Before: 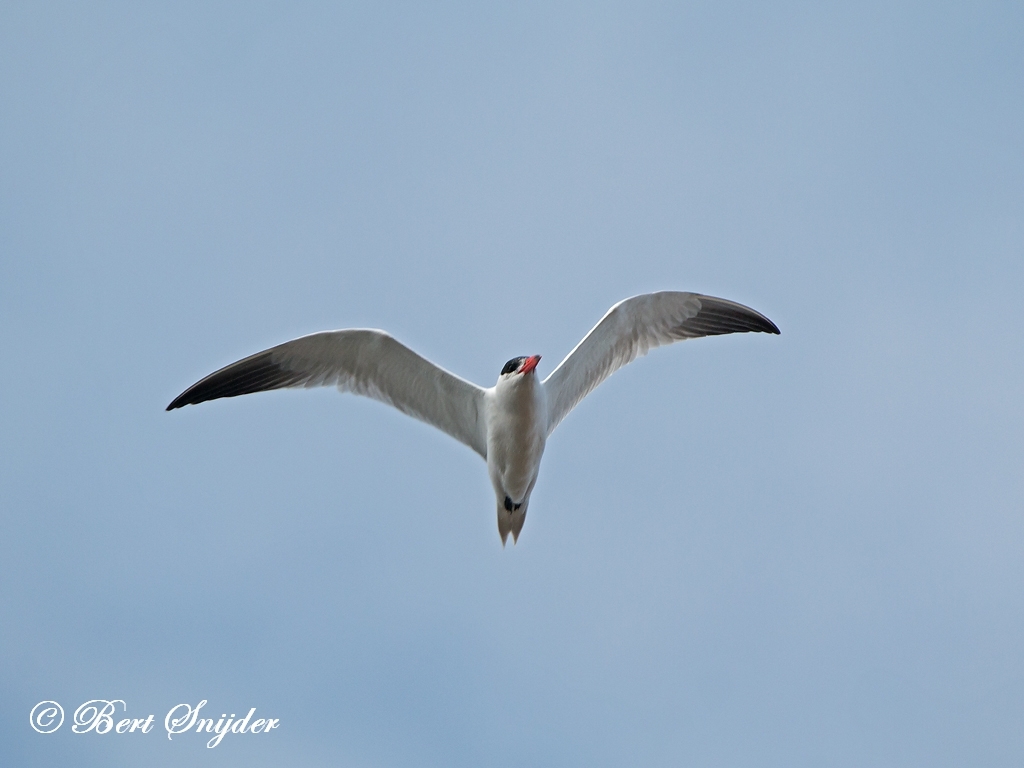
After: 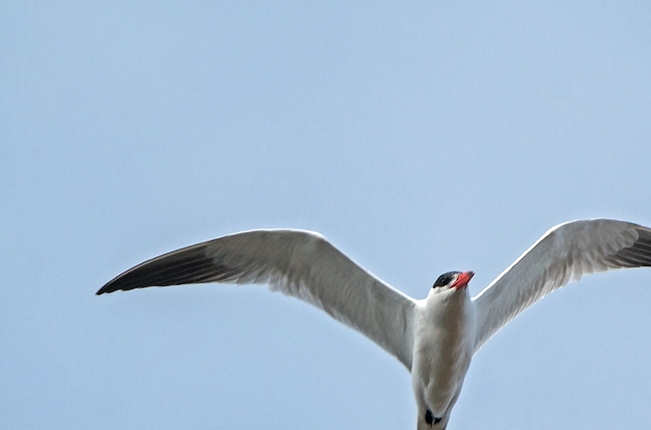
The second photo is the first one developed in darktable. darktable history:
local contrast: on, module defaults
crop and rotate: angle -4.95°, left 1.99%, top 6.929%, right 27.256%, bottom 30.704%
levels: mode automatic, white 99.9%, levels [0, 0.374, 0.749]
